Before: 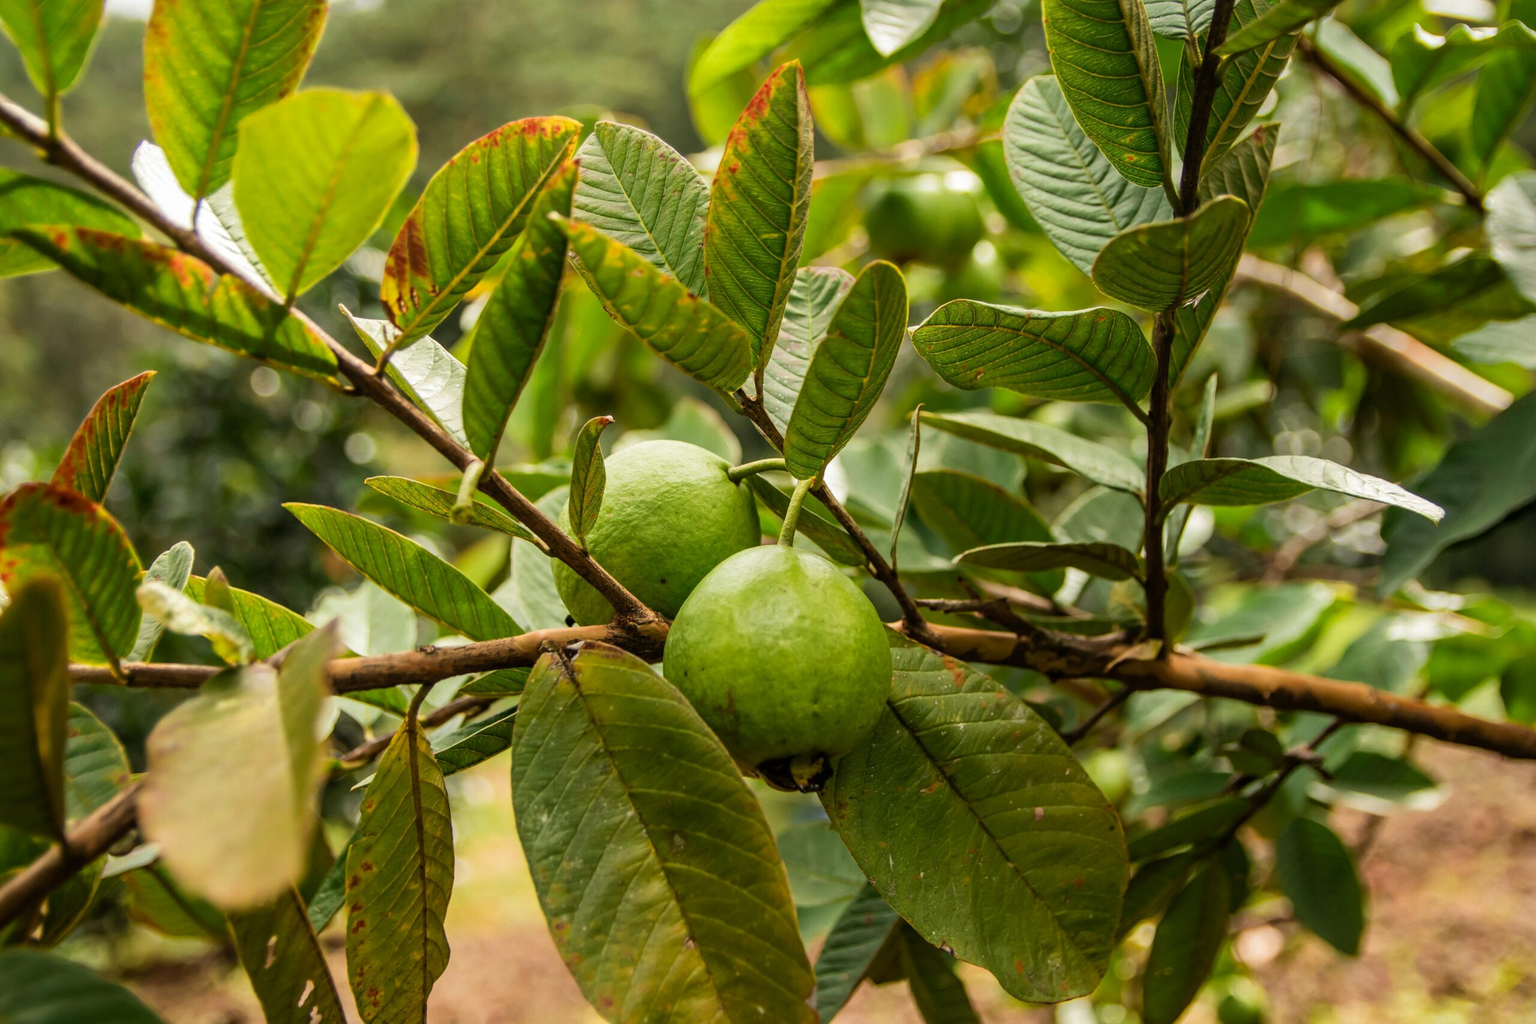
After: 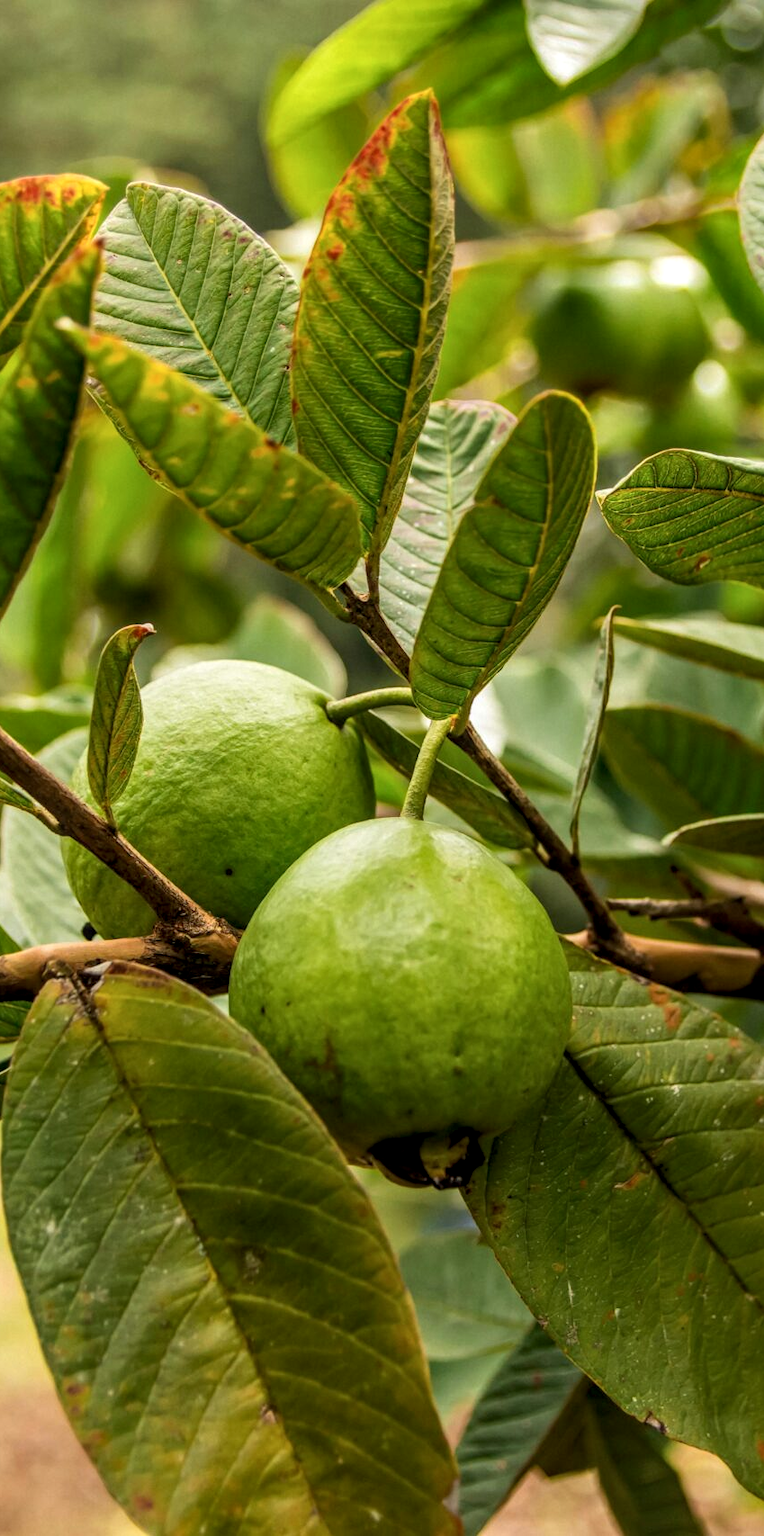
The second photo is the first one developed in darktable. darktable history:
local contrast: detail 130%
crop: left 33.258%, right 33.517%
